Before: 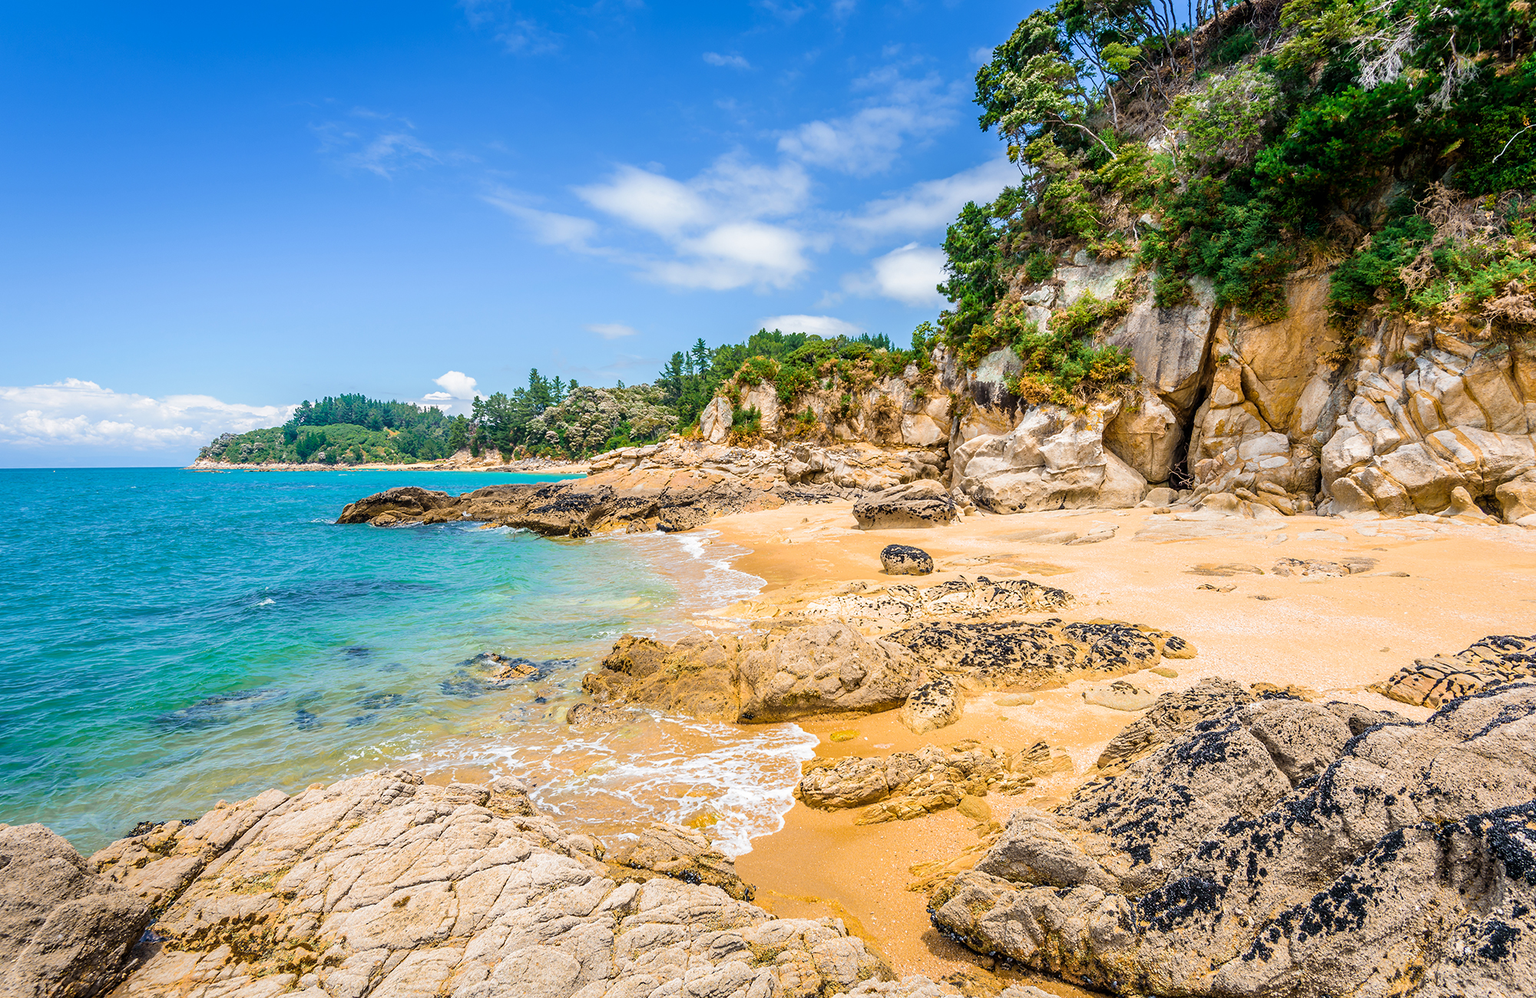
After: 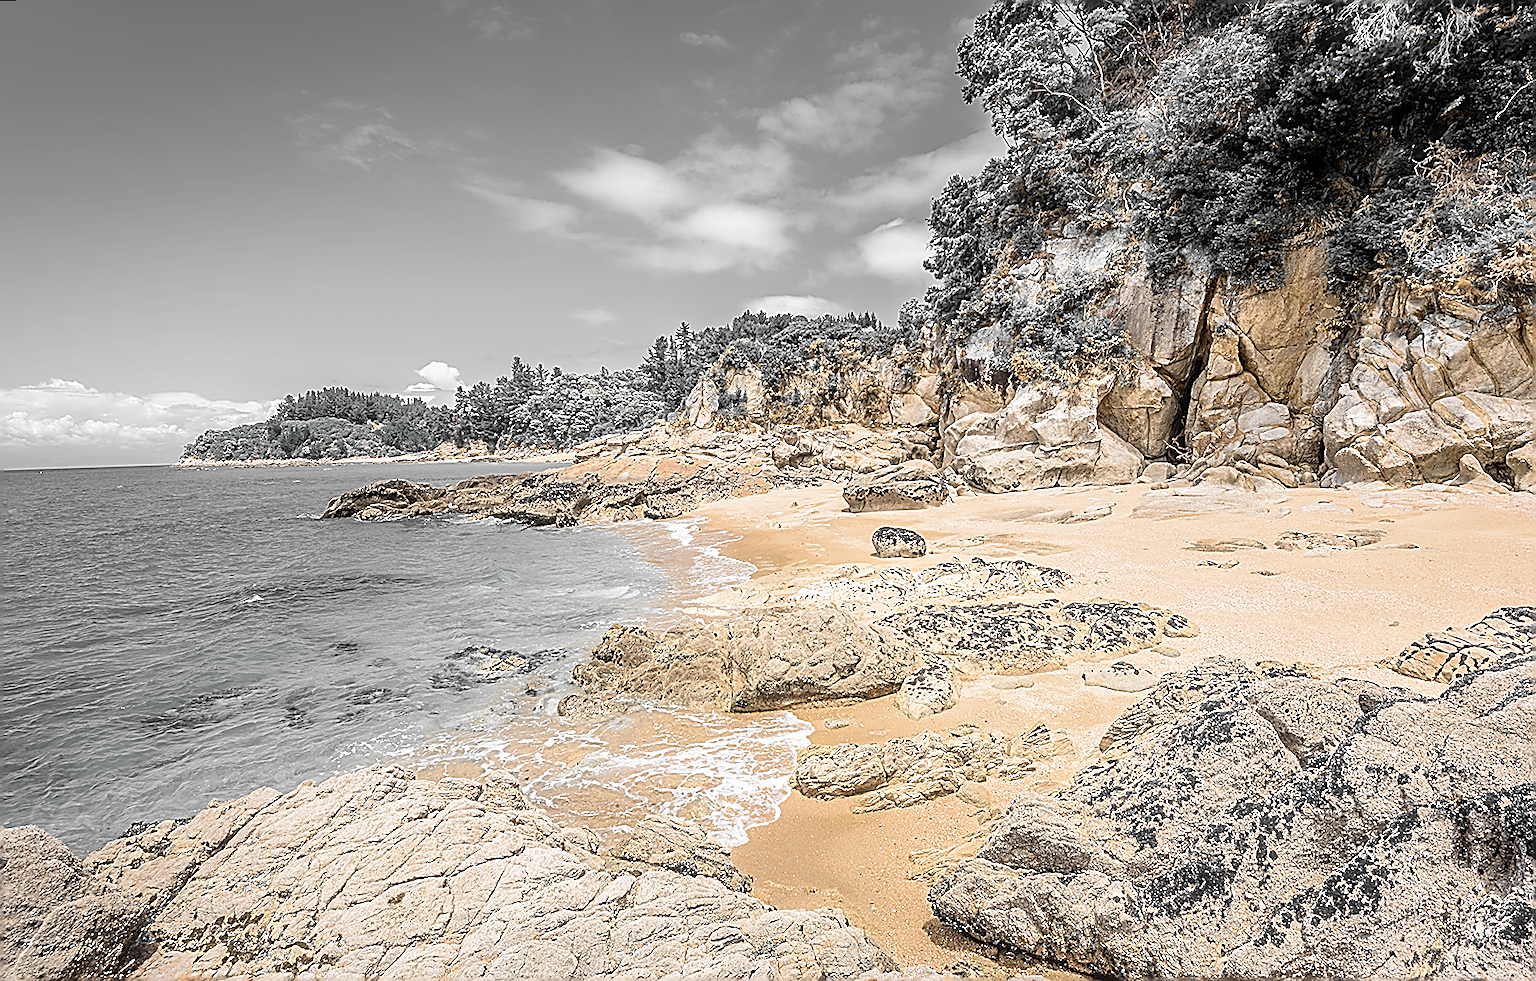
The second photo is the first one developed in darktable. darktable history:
rotate and perspective: rotation -1.32°, lens shift (horizontal) -0.031, crop left 0.015, crop right 0.985, crop top 0.047, crop bottom 0.982
bloom: size 3%, threshold 100%, strength 0%
sharpen: amount 2
color zones: curves: ch0 [(0, 0.497) (0.096, 0.361) (0.221, 0.538) (0.429, 0.5) (0.571, 0.5) (0.714, 0.5) (0.857, 0.5) (1, 0.497)]; ch1 [(0, 0.5) (0.143, 0.5) (0.257, -0.002) (0.429, 0.04) (0.571, -0.001) (0.714, -0.015) (0.857, 0.024) (1, 0.5)]
